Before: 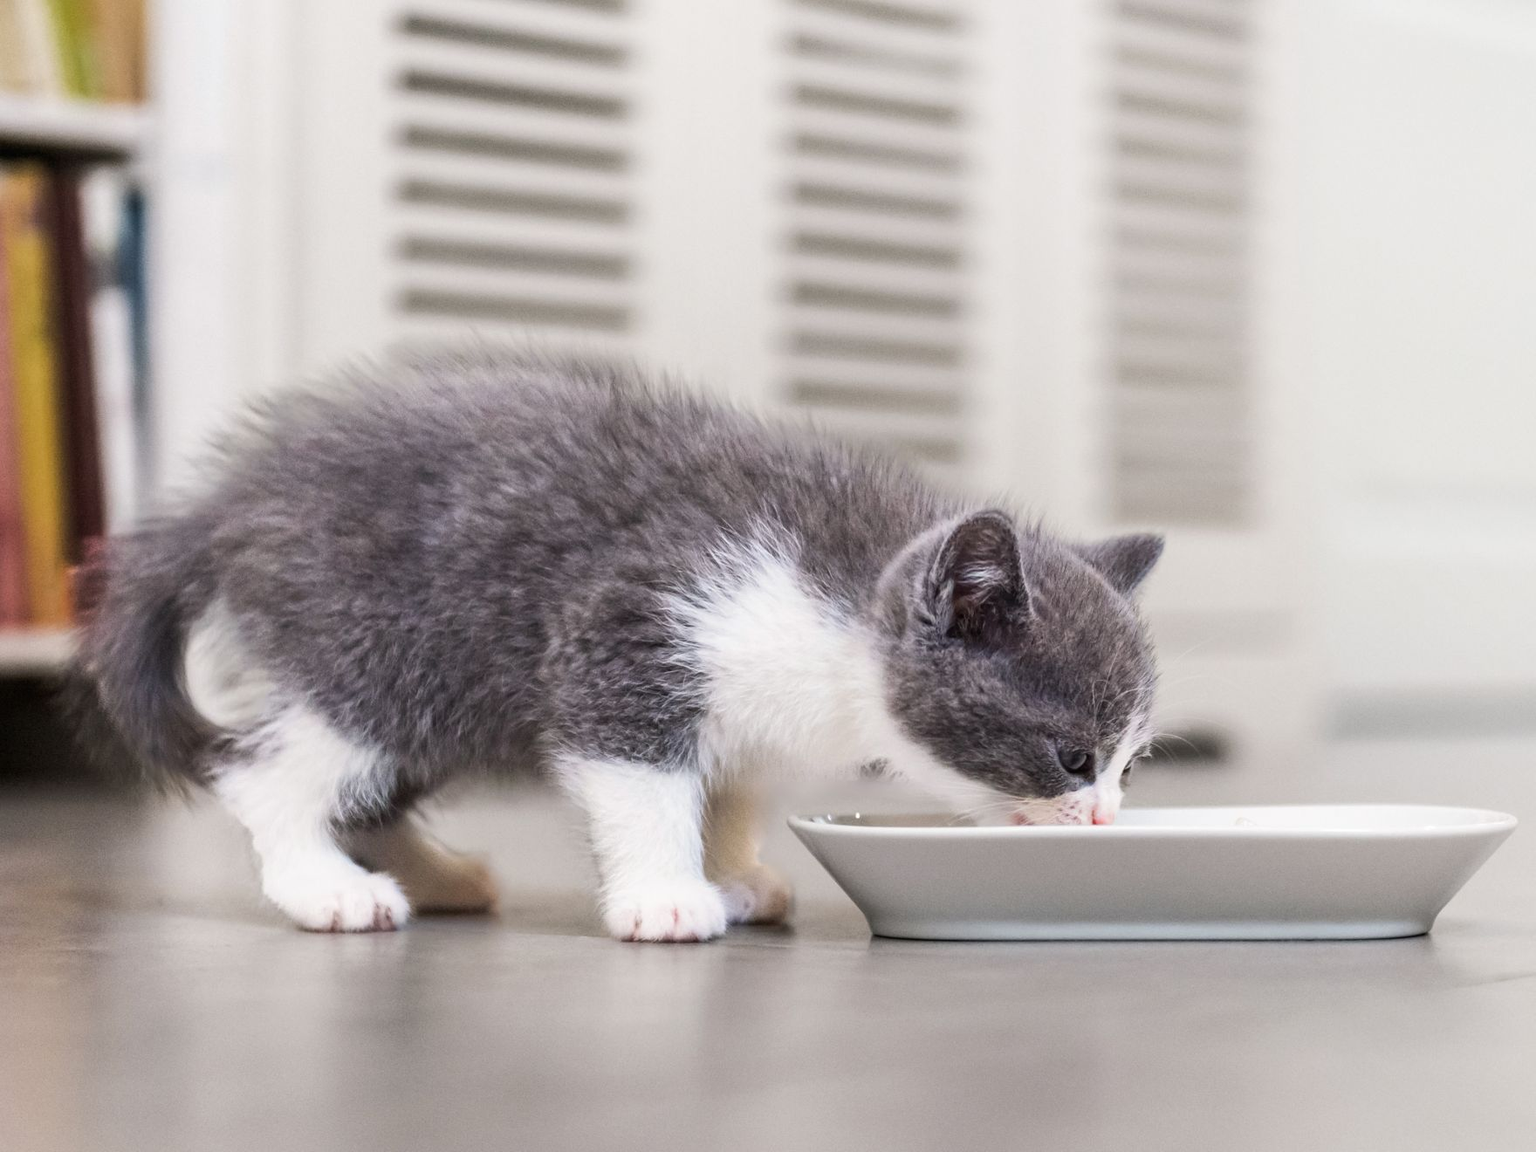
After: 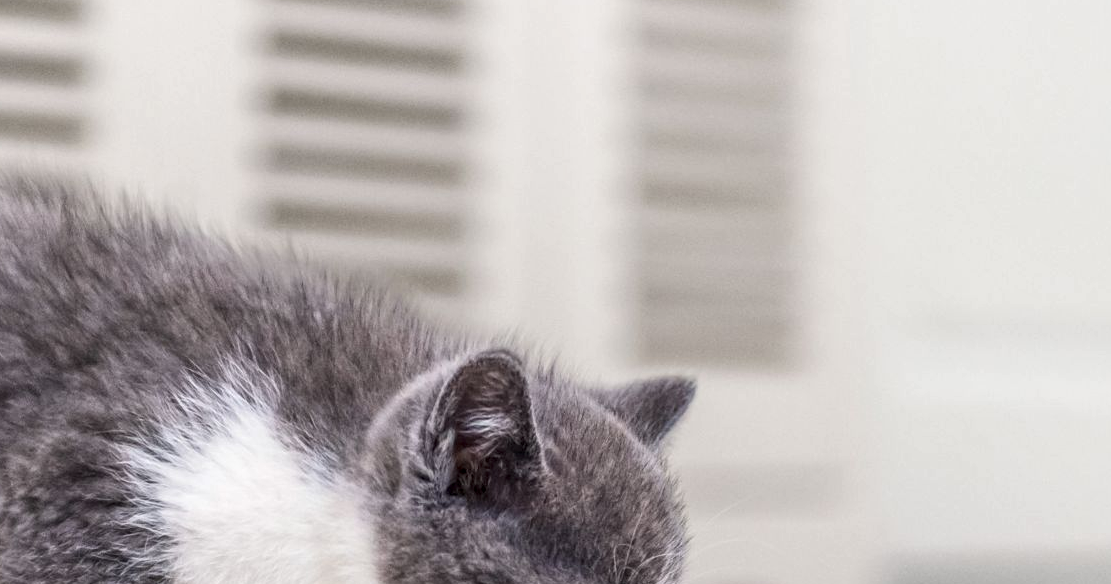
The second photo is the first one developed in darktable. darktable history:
local contrast: on, module defaults
crop: left 36.293%, top 17.867%, right 0.54%, bottom 37.867%
